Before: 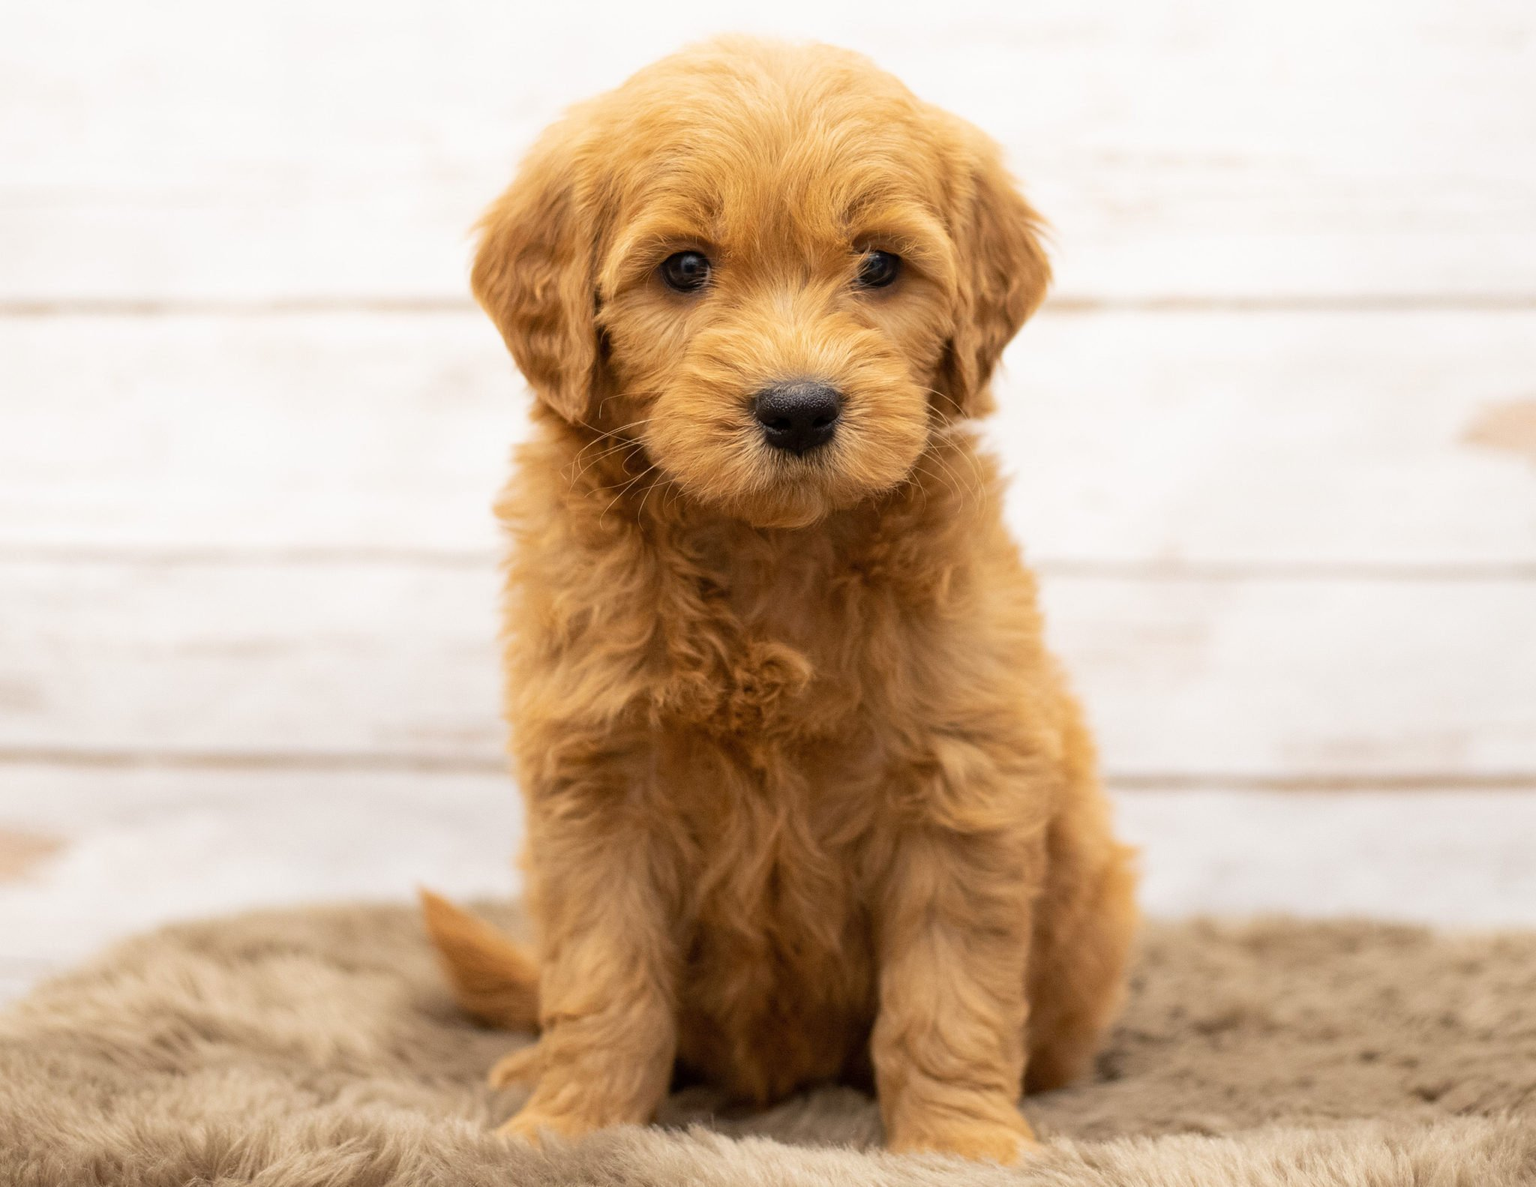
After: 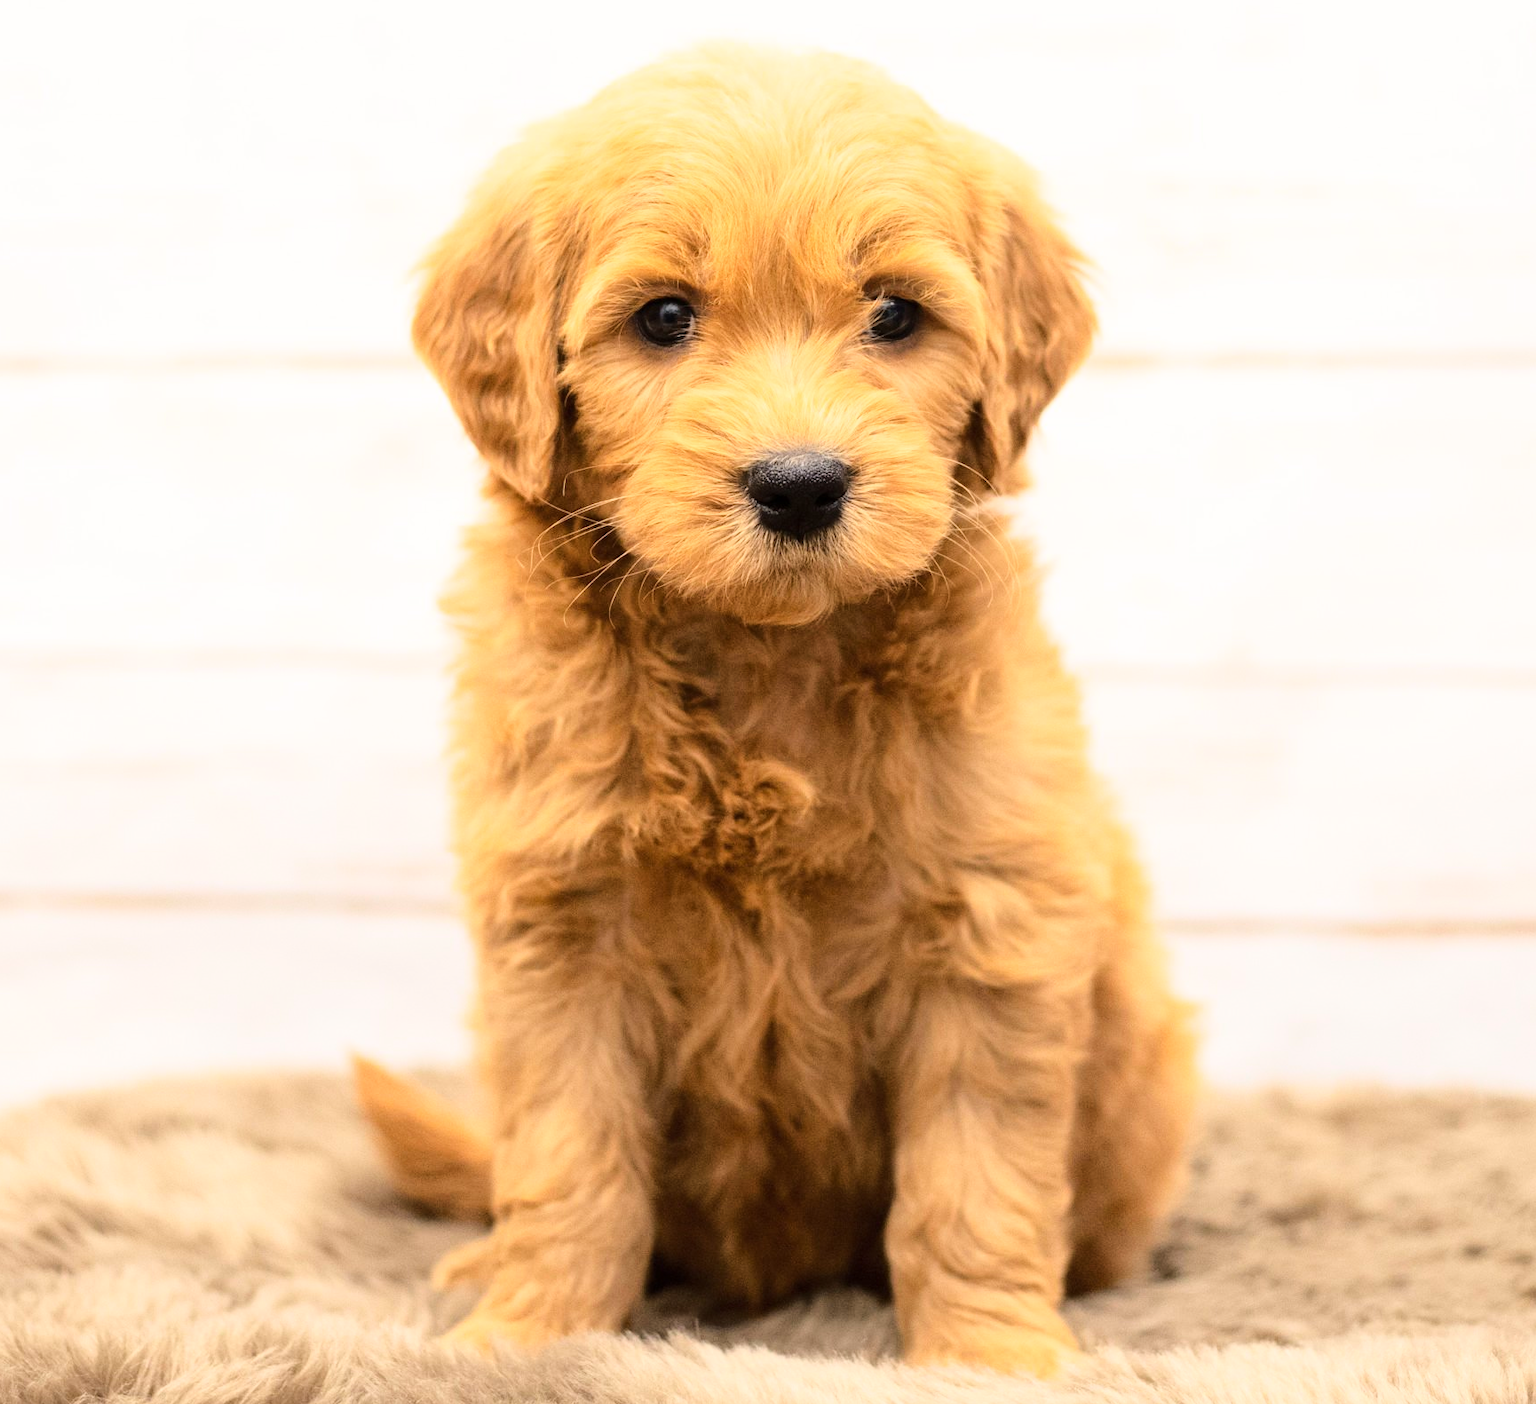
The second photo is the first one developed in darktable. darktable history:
crop: left 8.085%, right 7.434%
base curve: curves: ch0 [(0, 0) (0.028, 0.03) (0.121, 0.232) (0.46, 0.748) (0.859, 0.968) (1, 1)]
